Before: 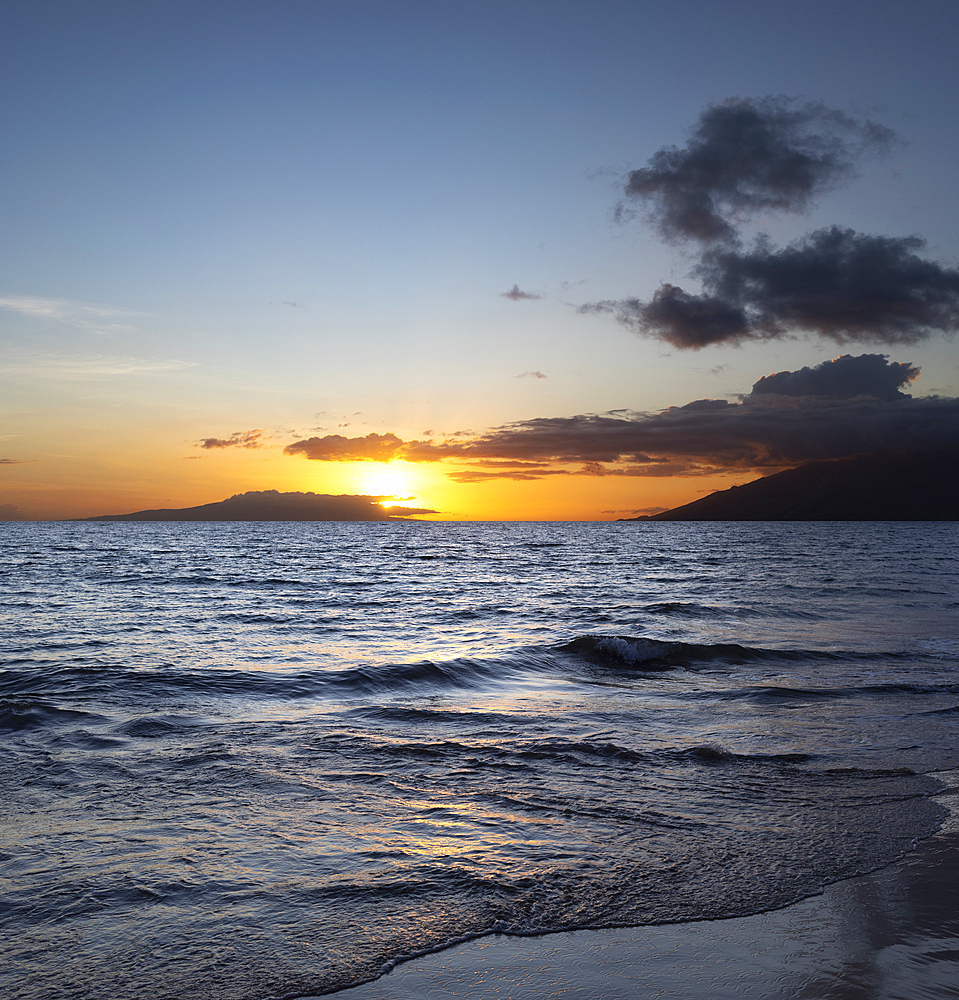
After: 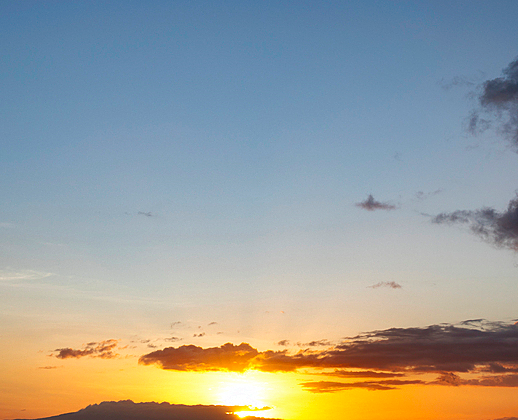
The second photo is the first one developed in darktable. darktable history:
shadows and highlights: radius 108.92, shadows 44.25, highlights -66.11, low approximation 0.01, soften with gaussian
crop: left 15.14%, top 9.054%, right 30.775%, bottom 48.866%
